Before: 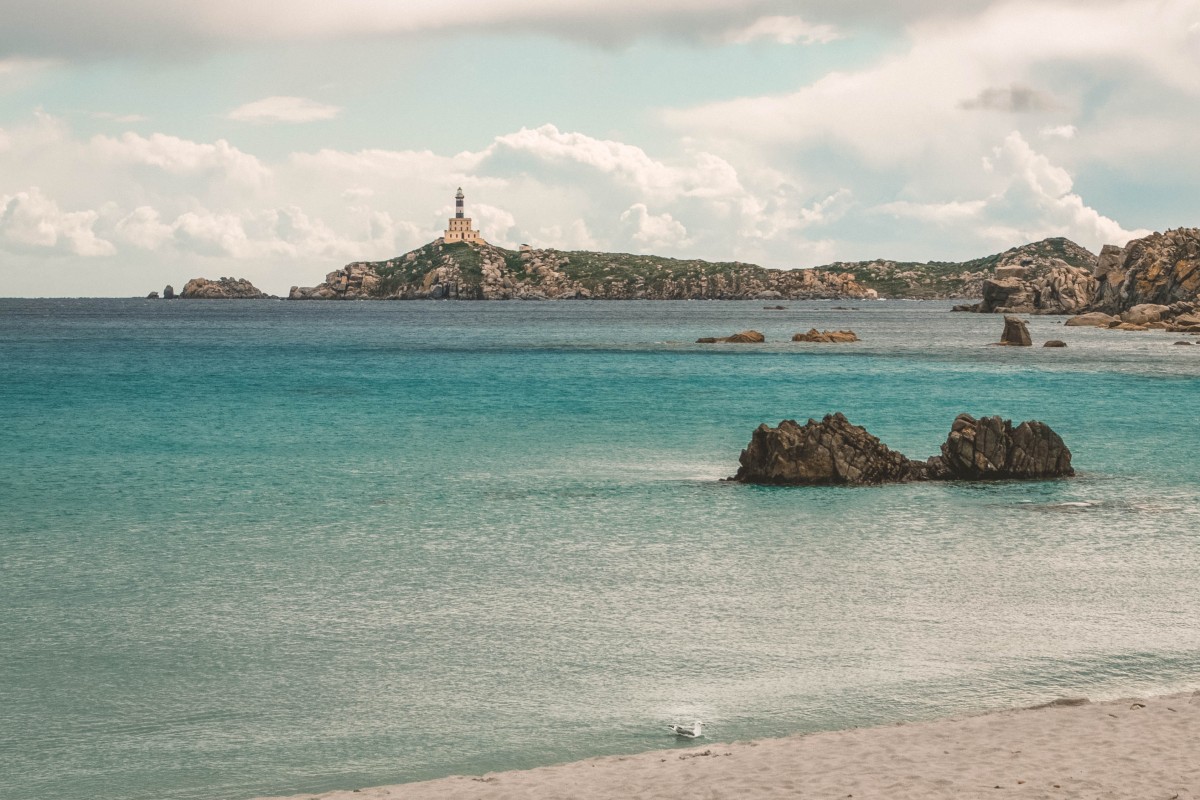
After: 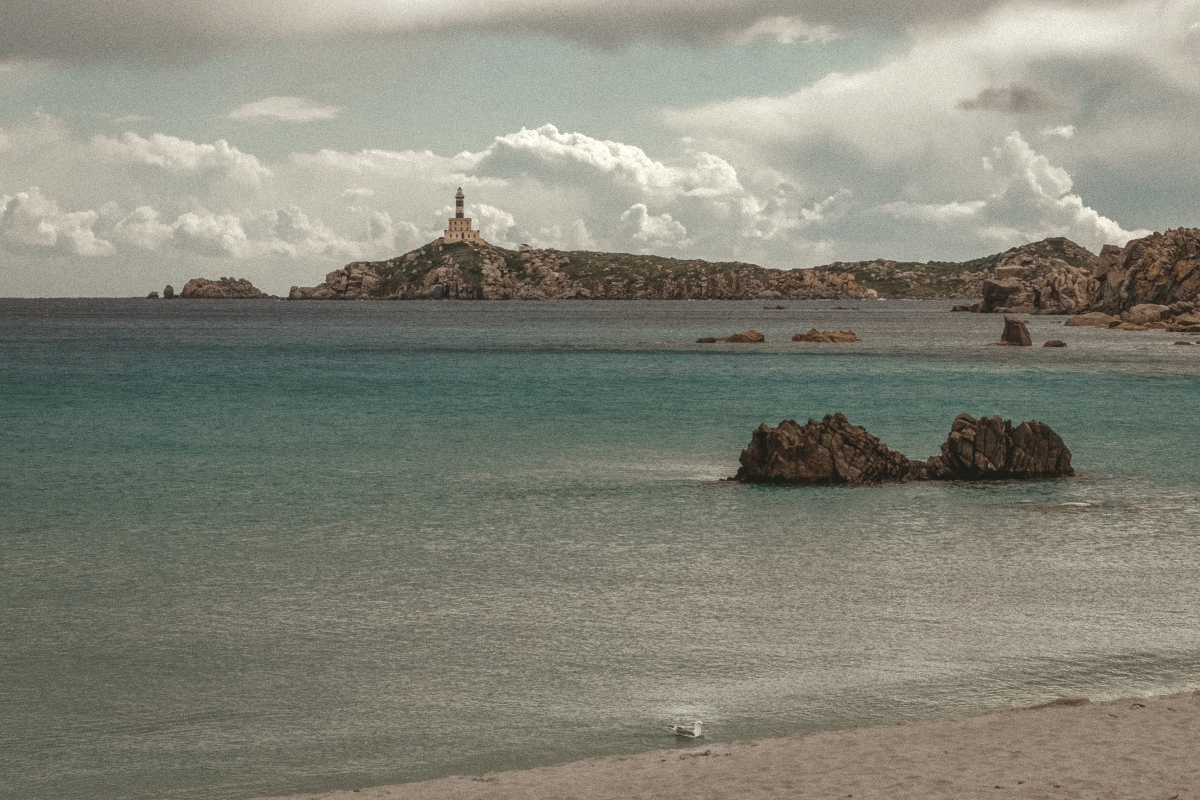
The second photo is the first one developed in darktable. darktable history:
grain: coarseness 0.47 ISO
color balance: lift [1, 0.994, 1.002, 1.006], gamma [0.957, 1.081, 1.016, 0.919], gain [0.97, 0.972, 1.01, 1.028], input saturation 91.06%, output saturation 79.8%
exposure: exposure 0.127 EV, compensate highlight preservation false
color correction: highlights a* -0.95, highlights b* 4.5, shadows a* 3.55
shadows and highlights: shadows -10, white point adjustment 1.5, highlights 10
base curve: curves: ch0 [(0, 0) (0.826, 0.587) (1, 1)]
